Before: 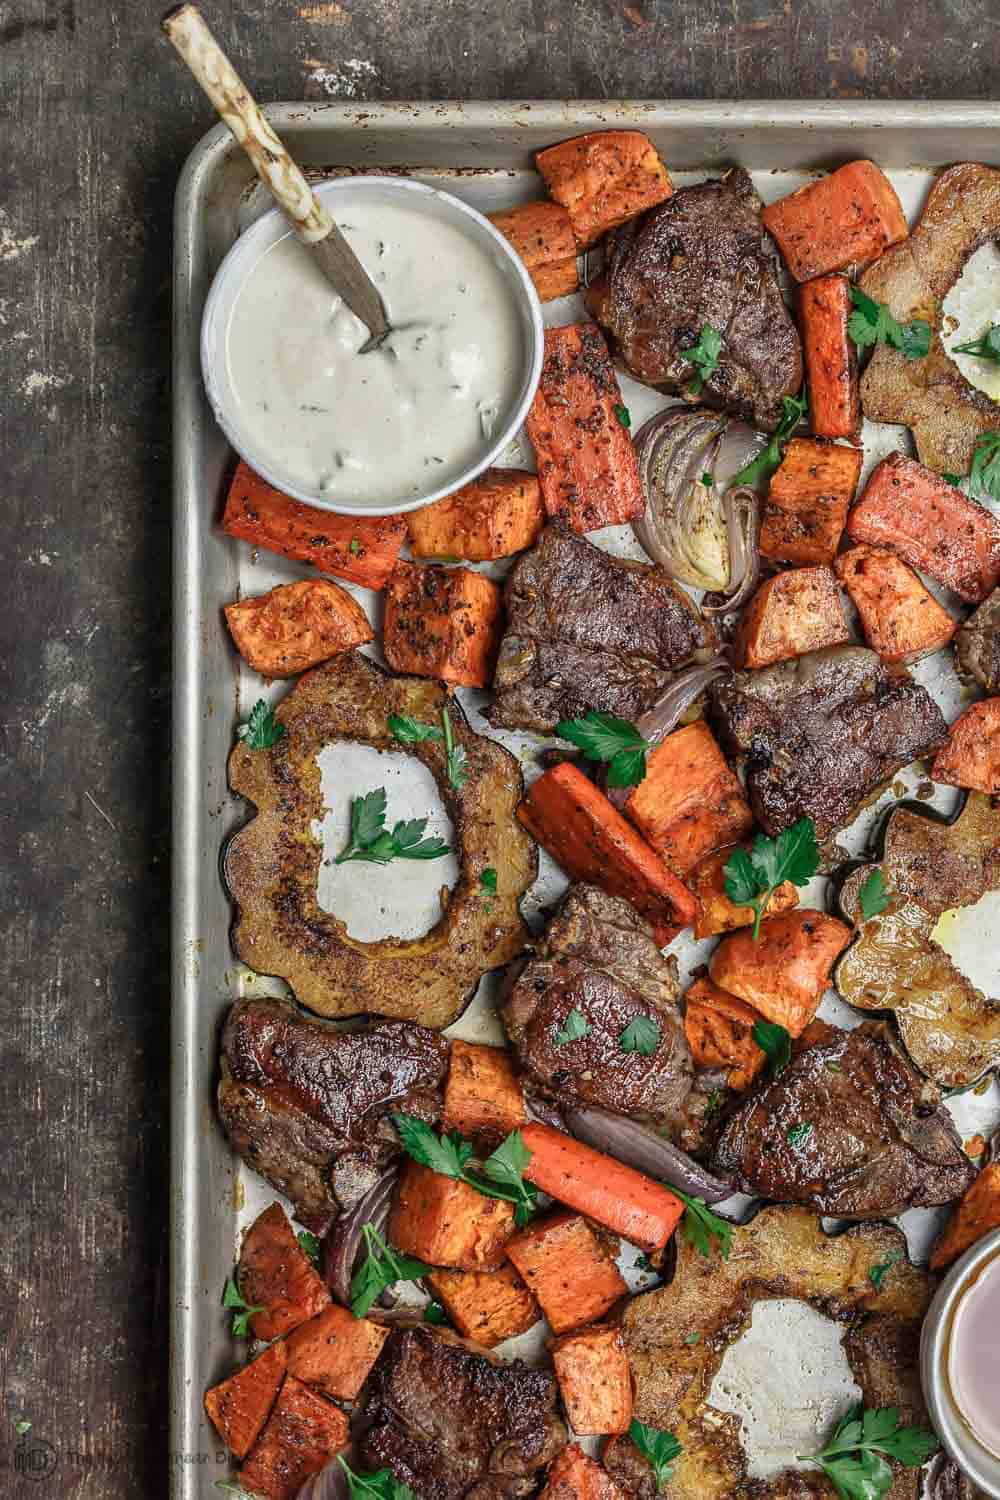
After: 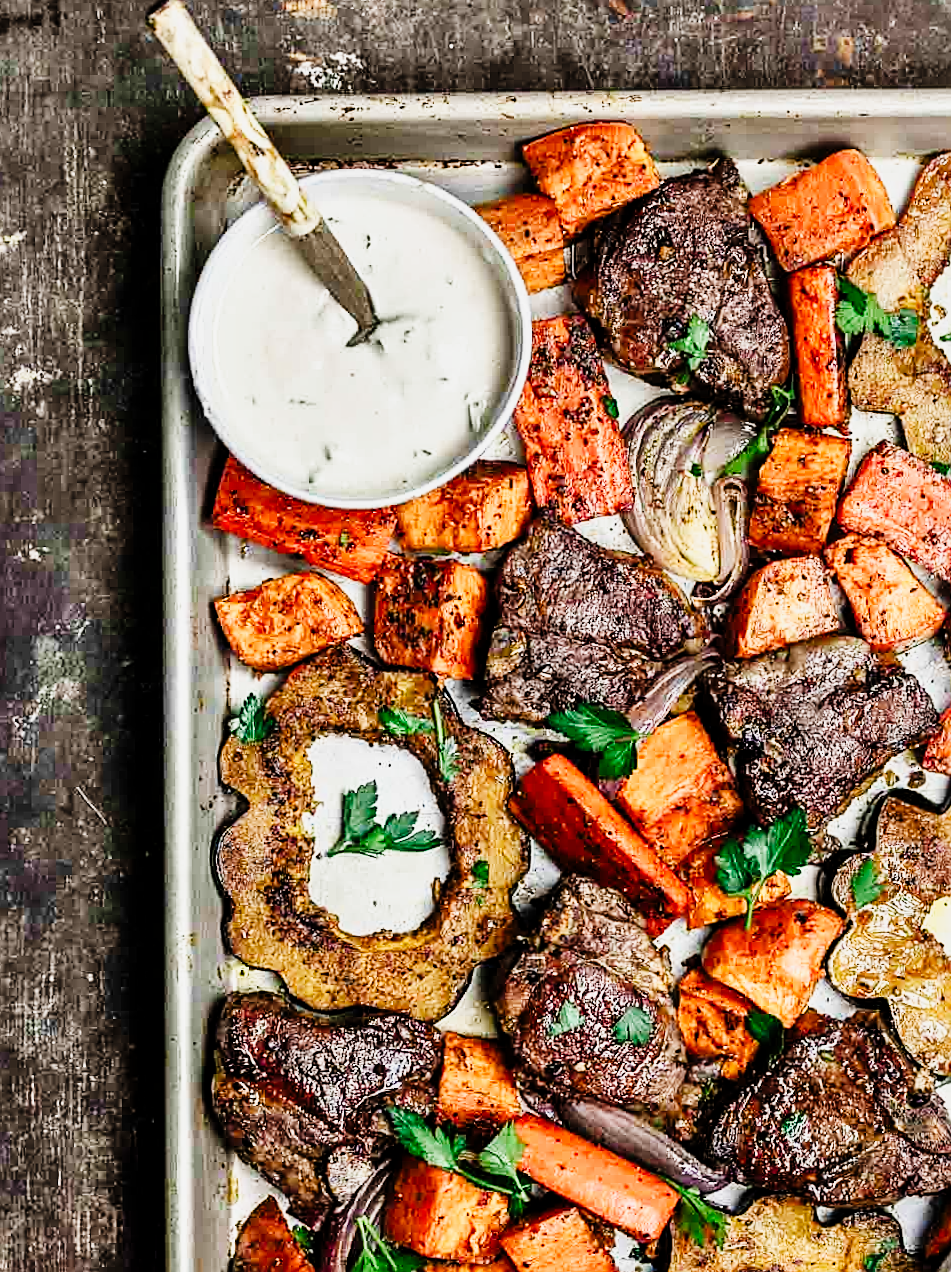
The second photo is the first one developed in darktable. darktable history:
color balance rgb: linear chroma grading › global chroma 6.746%, perceptual saturation grading › global saturation 0.391%, perceptual saturation grading › highlights -15.958%, perceptual saturation grading › shadows 24.08%
sharpen: on, module defaults
filmic rgb: middle gray luminance 12.99%, black relative exposure -10.18 EV, white relative exposure 3.47 EV, target black luminance 0%, hardness 5.77, latitude 44.7%, contrast 1.227, highlights saturation mix 6.08%, shadows ↔ highlights balance 27.61%
tone curve: curves: ch0 [(0, 0) (0.131, 0.094) (0.326, 0.386) (0.481, 0.623) (0.593, 0.764) (0.812, 0.933) (1, 0.974)]; ch1 [(0, 0) (0.366, 0.367) (0.475, 0.453) (0.494, 0.493) (0.504, 0.497) (0.553, 0.584) (1, 1)]; ch2 [(0, 0) (0.333, 0.346) (0.375, 0.375) (0.424, 0.43) (0.476, 0.492) (0.502, 0.503) (0.533, 0.556) (0.566, 0.599) (0.614, 0.653) (1, 1)], preserve colors none
shadows and highlights: soften with gaussian
crop and rotate: angle 0.442°, left 0.422%, right 3.355%, bottom 14.176%
